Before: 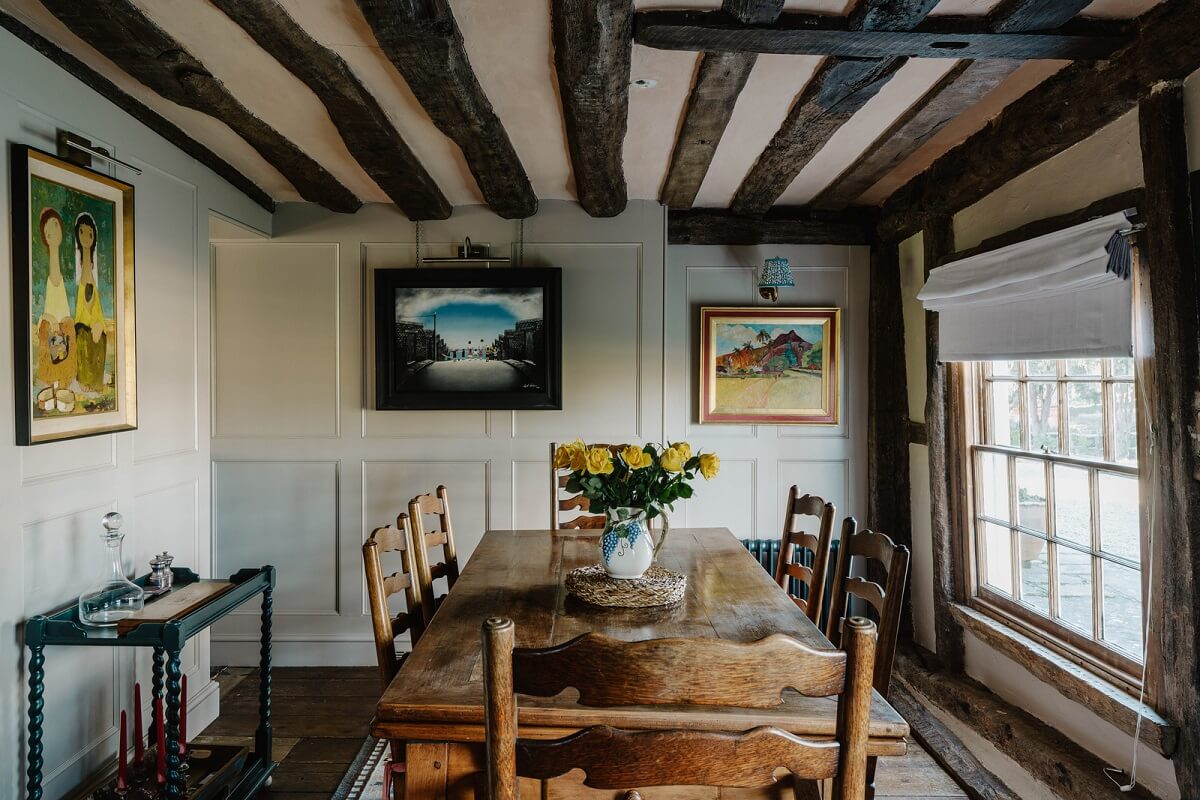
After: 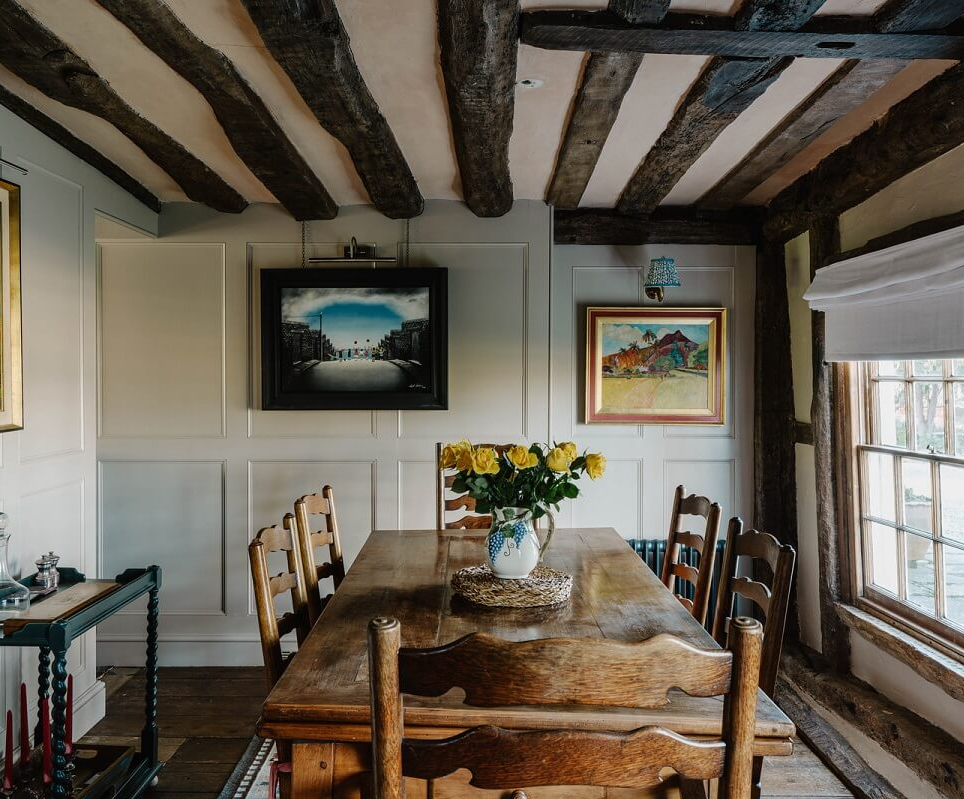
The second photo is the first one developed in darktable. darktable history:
crop and rotate: left 9.503%, right 10.141%
